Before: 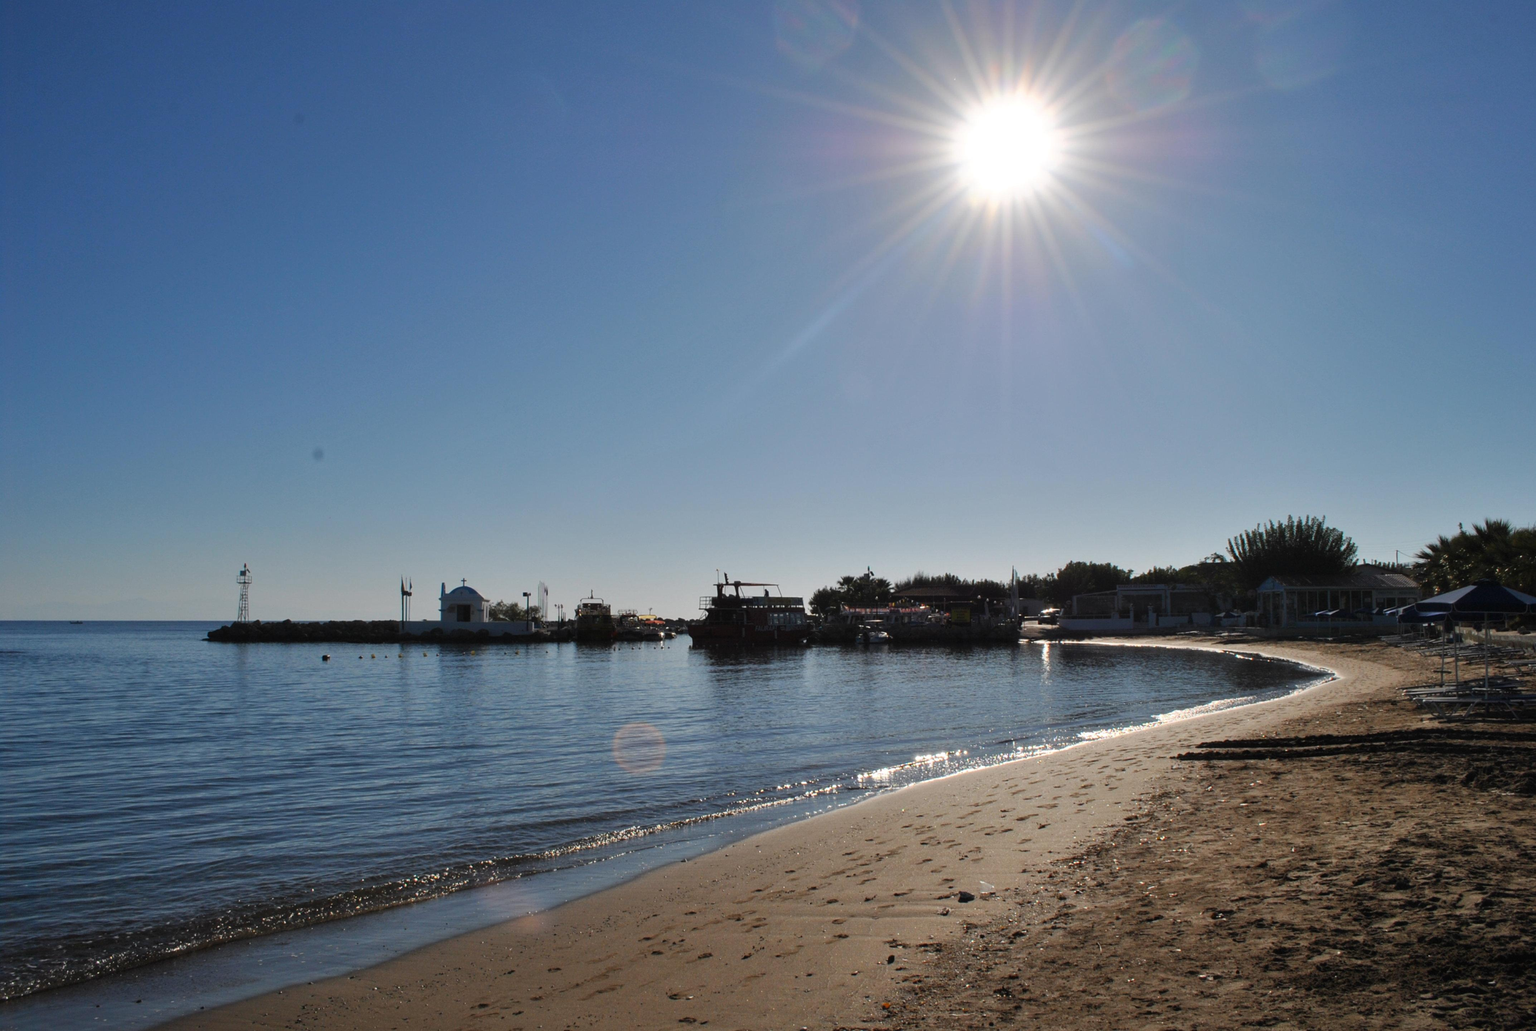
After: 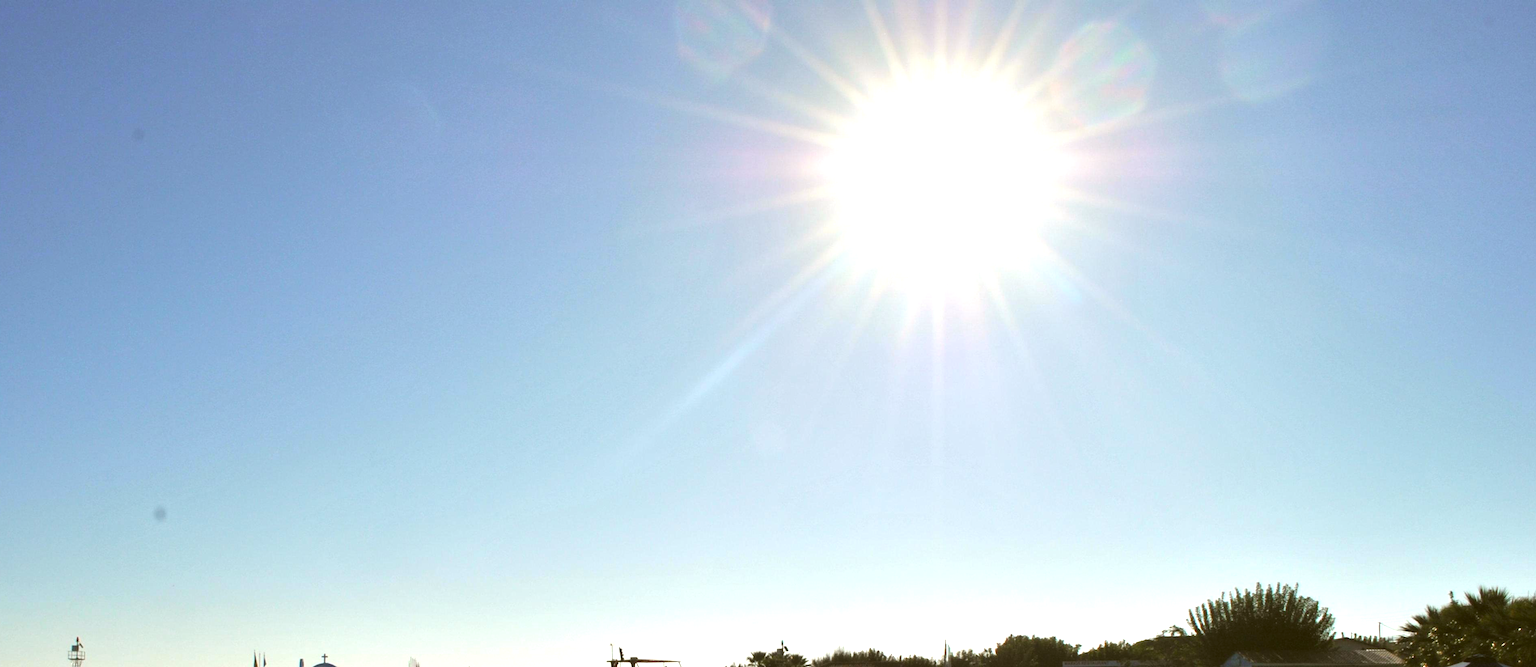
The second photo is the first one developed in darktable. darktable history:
exposure: black level correction -0.002, exposure 1.342 EV, compensate highlight preservation false
crop and rotate: left 11.525%, bottom 42.727%
color correction: highlights a* -1.4, highlights b* 10.36, shadows a* 0.722, shadows b* 18.64
